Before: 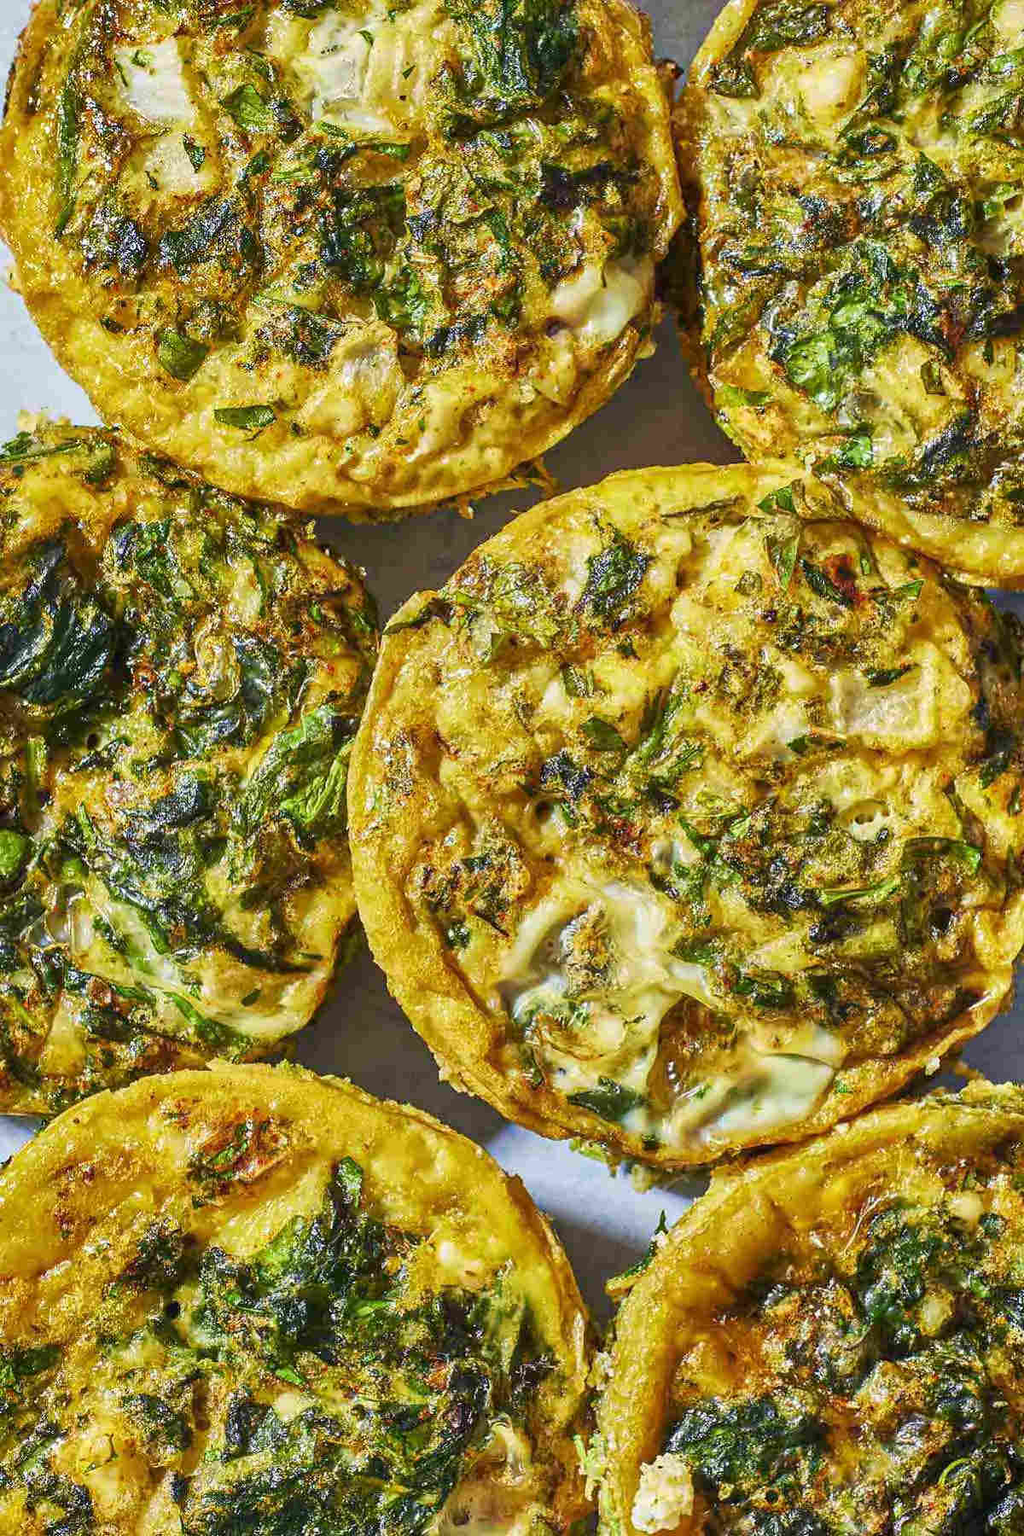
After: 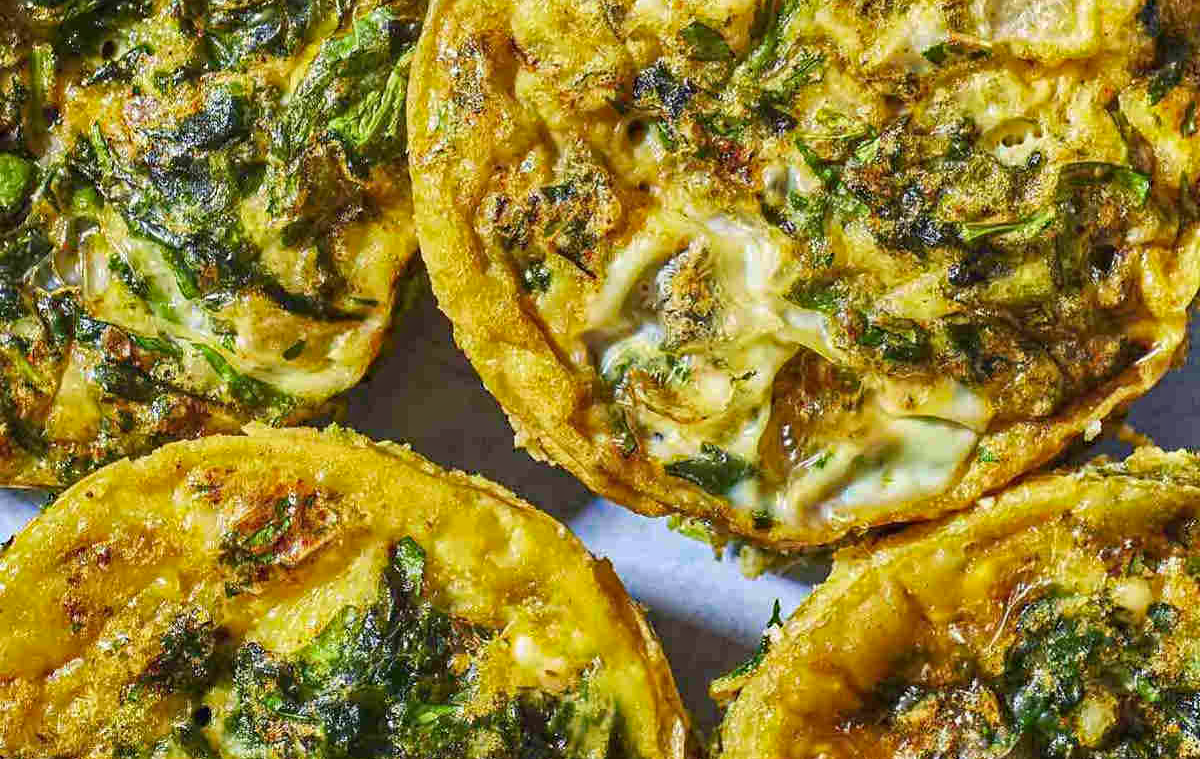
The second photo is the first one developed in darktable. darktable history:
crop: top 45.551%, bottom 12.262%
haze removal: strength 0.29, distance 0.25, compatibility mode true, adaptive false
